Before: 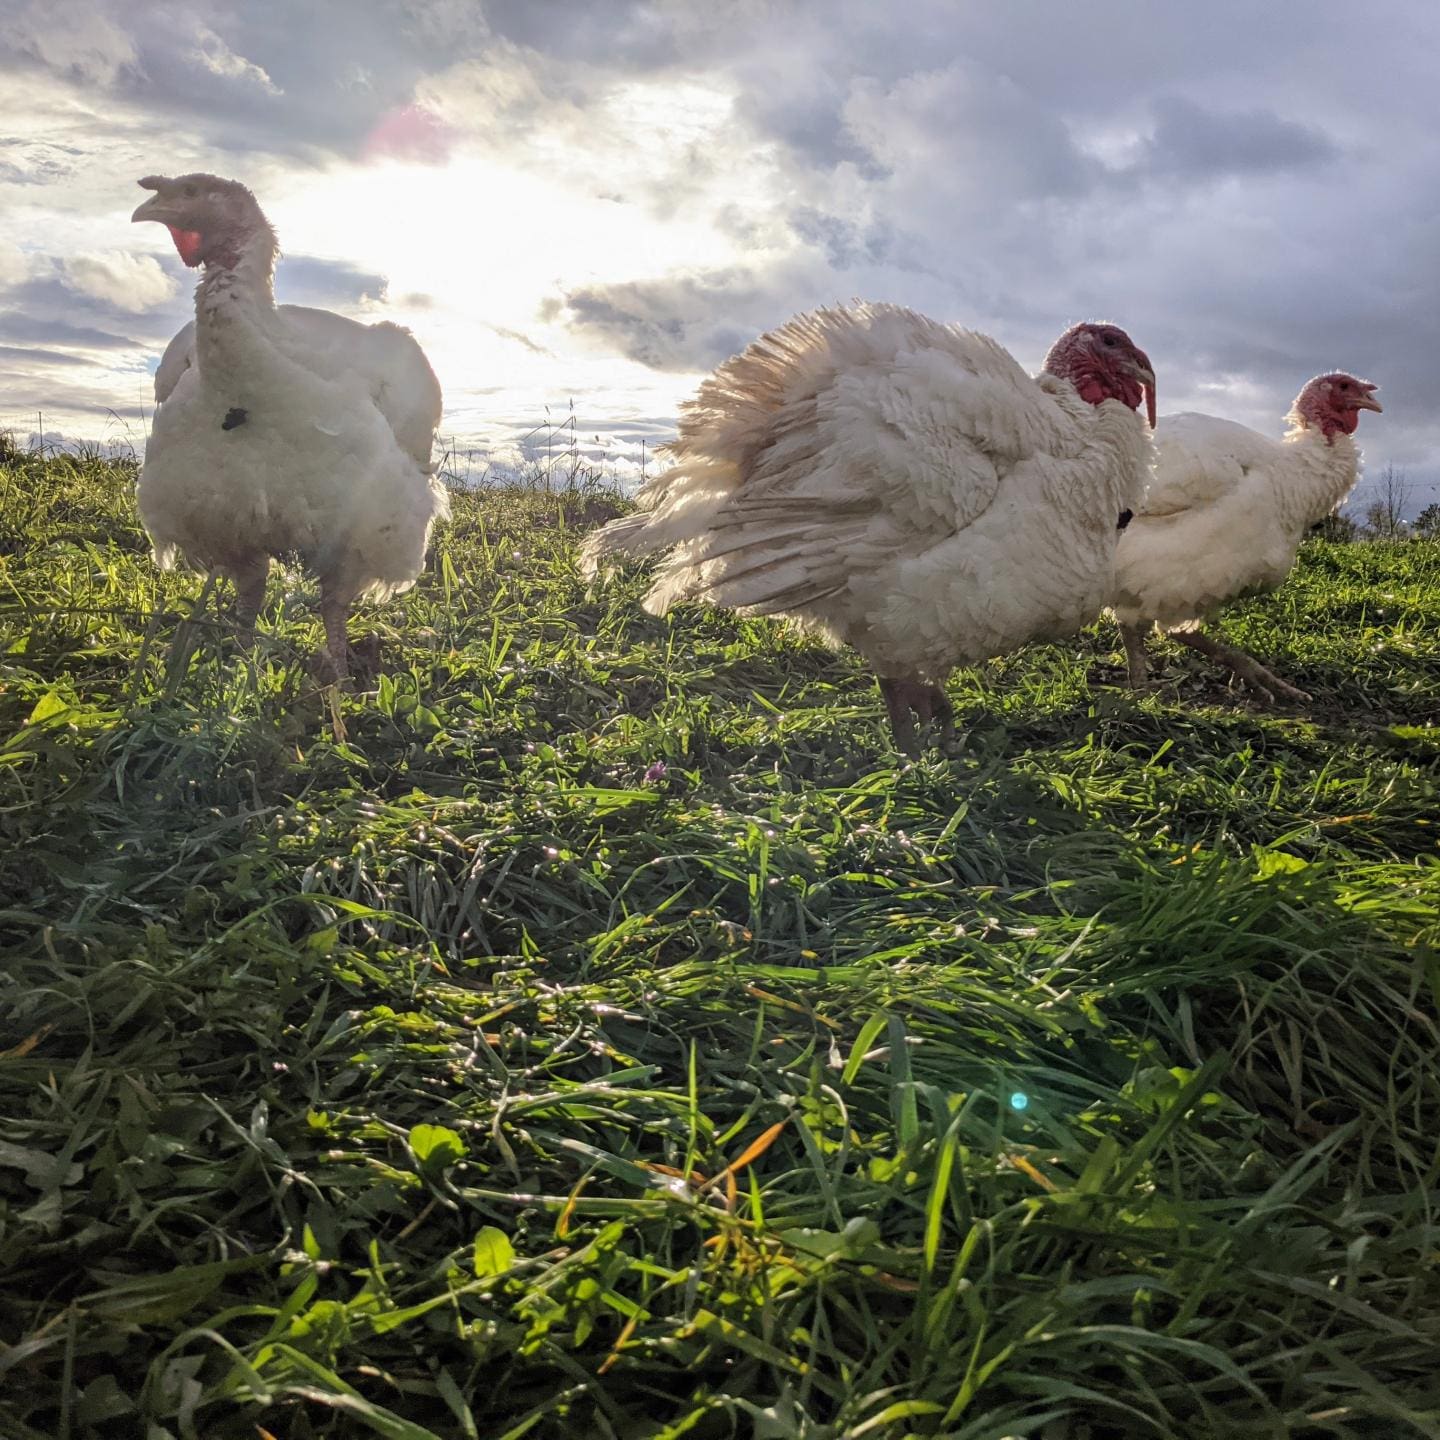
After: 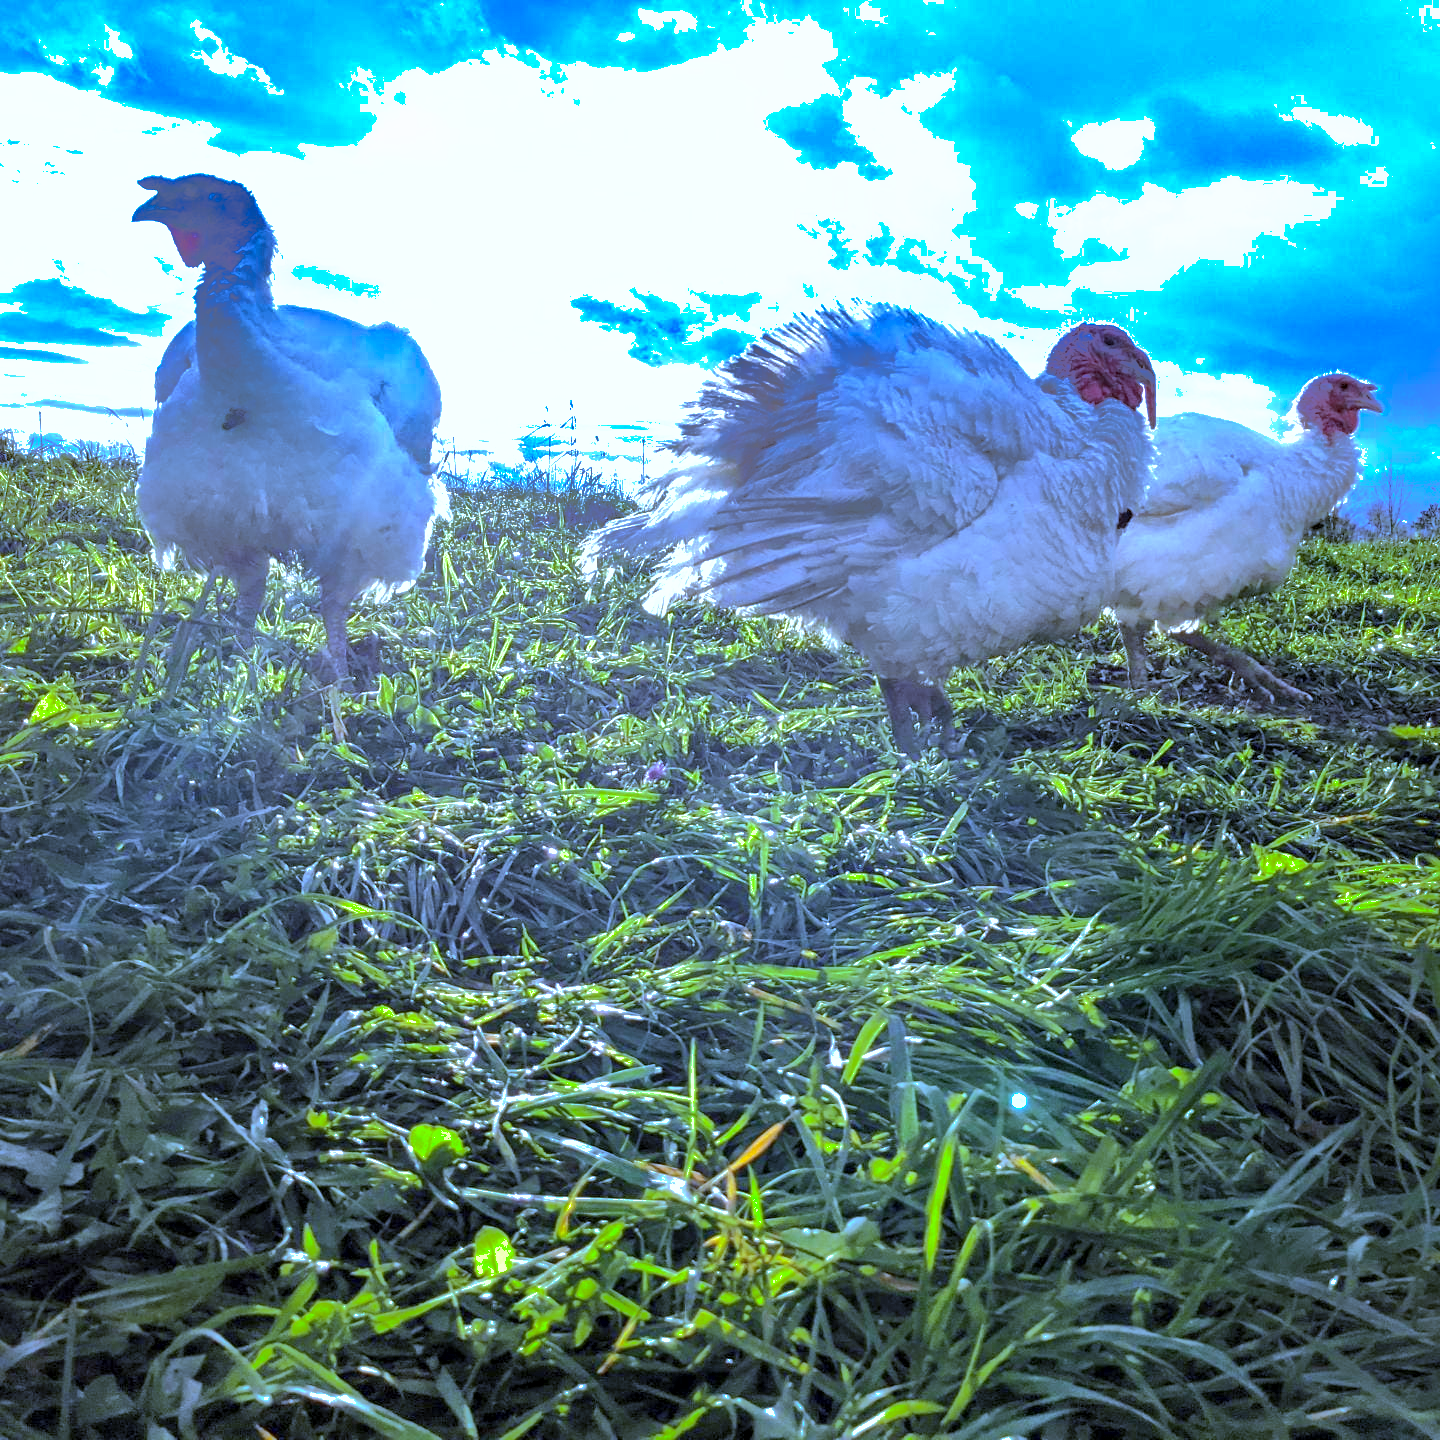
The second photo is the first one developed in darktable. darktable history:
white balance: red 0.766, blue 1.537
contrast brightness saturation: contrast 0.05, brightness 0.06, saturation 0.01
shadows and highlights: shadows 25, highlights -70
exposure: black level correction 0.001, exposure 1.116 EV, compensate highlight preservation false
